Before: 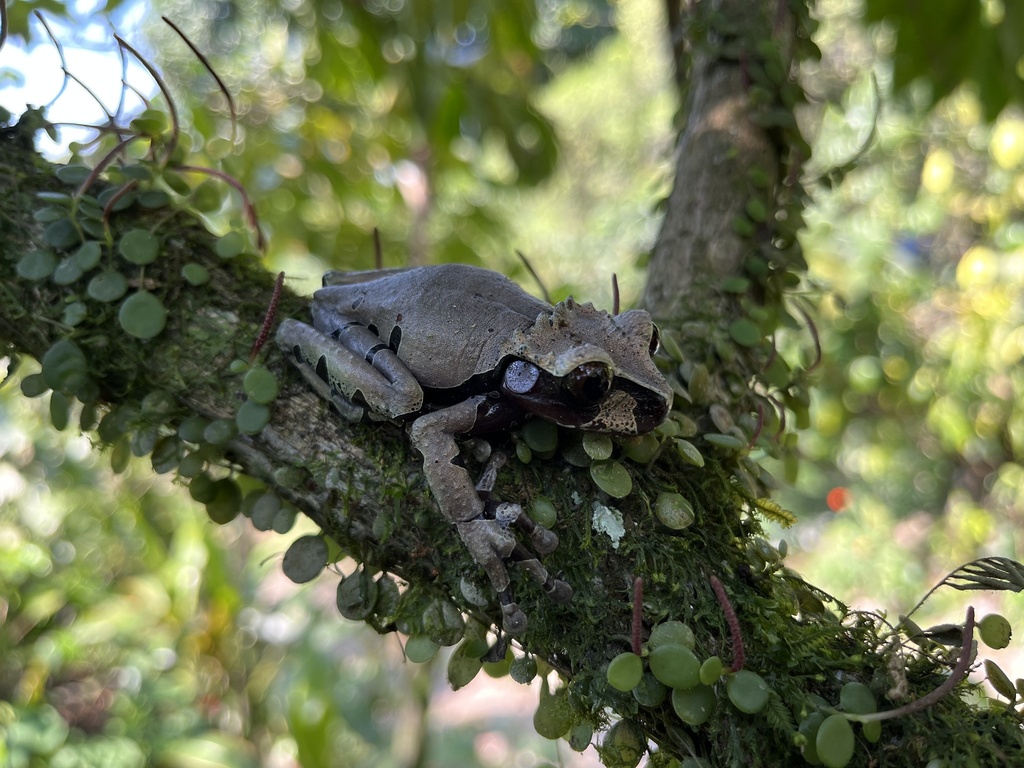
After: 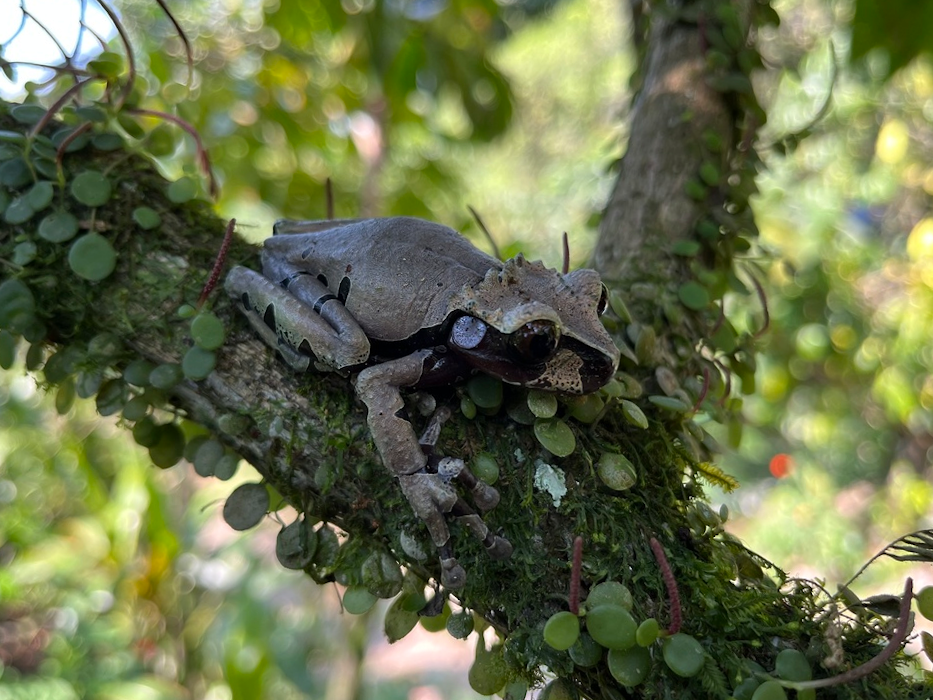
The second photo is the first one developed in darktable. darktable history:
crop and rotate: angle -2.05°, left 3.105%, top 3.891%, right 1.432%, bottom 0.615%
